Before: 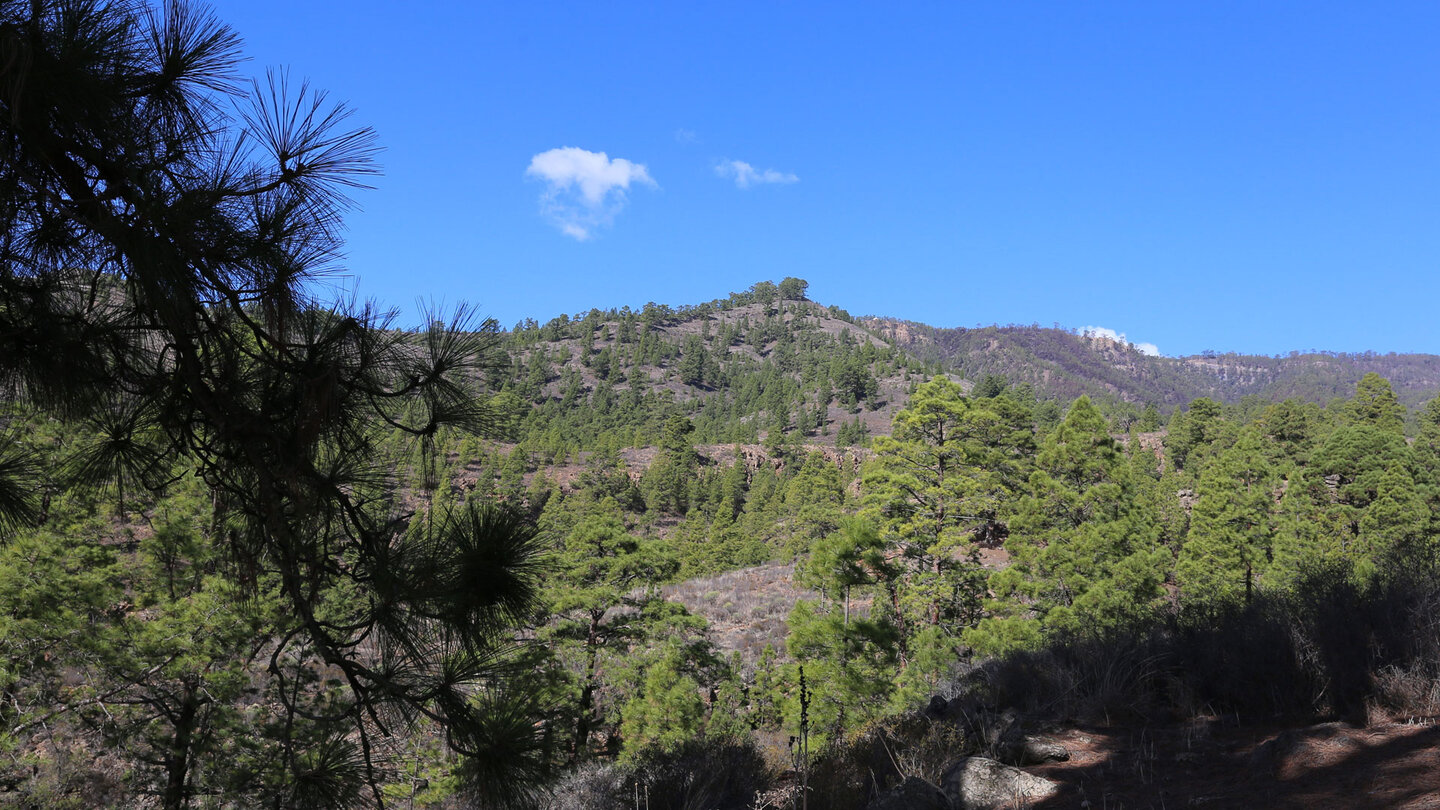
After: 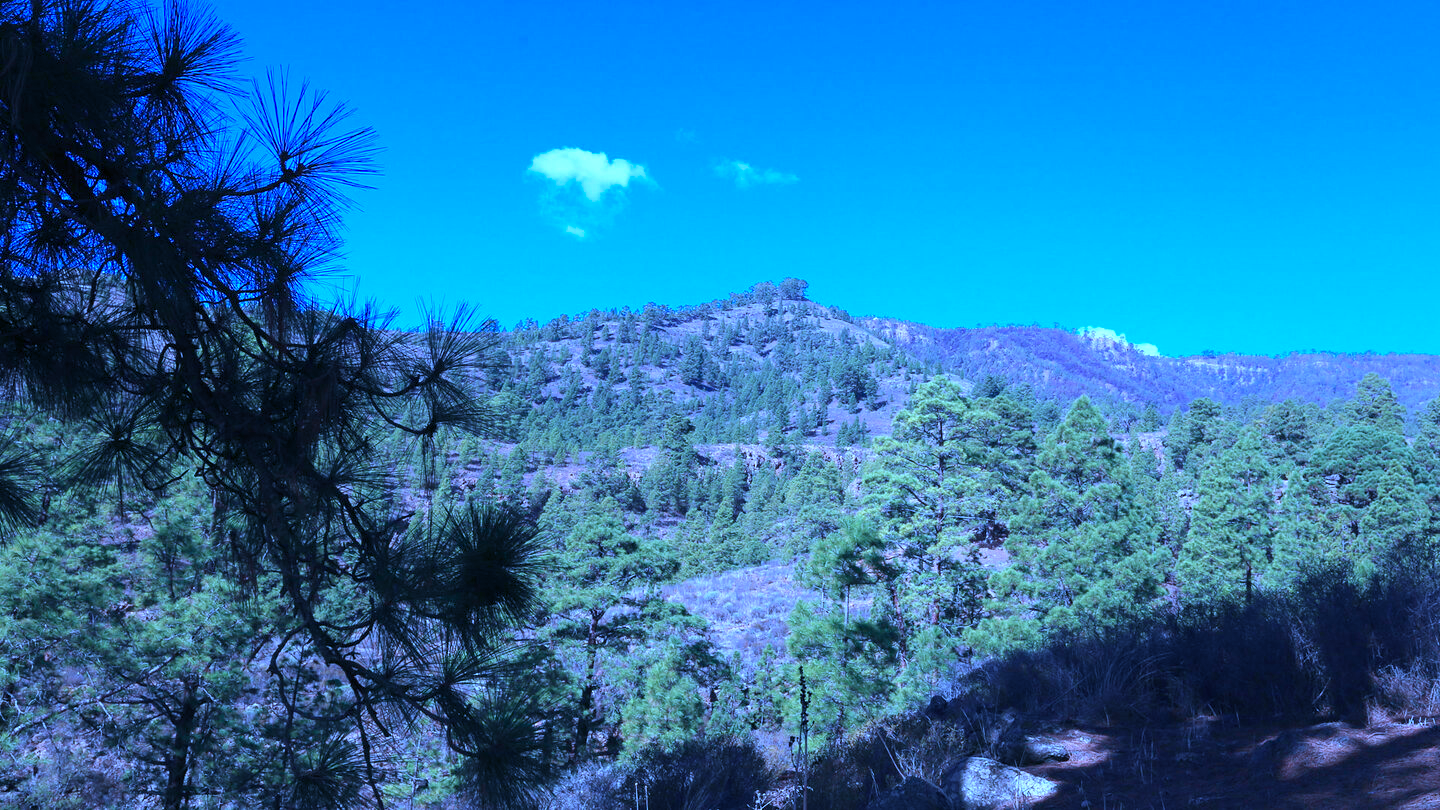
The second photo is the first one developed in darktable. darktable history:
exposure: exposure 0.651 EV, compensate exposure bias true, compensate highlight preservation false
color calibration: illuminant custom, x 0.46, y 0.43, temperature 2643.61 K, gamut compression 0.992
